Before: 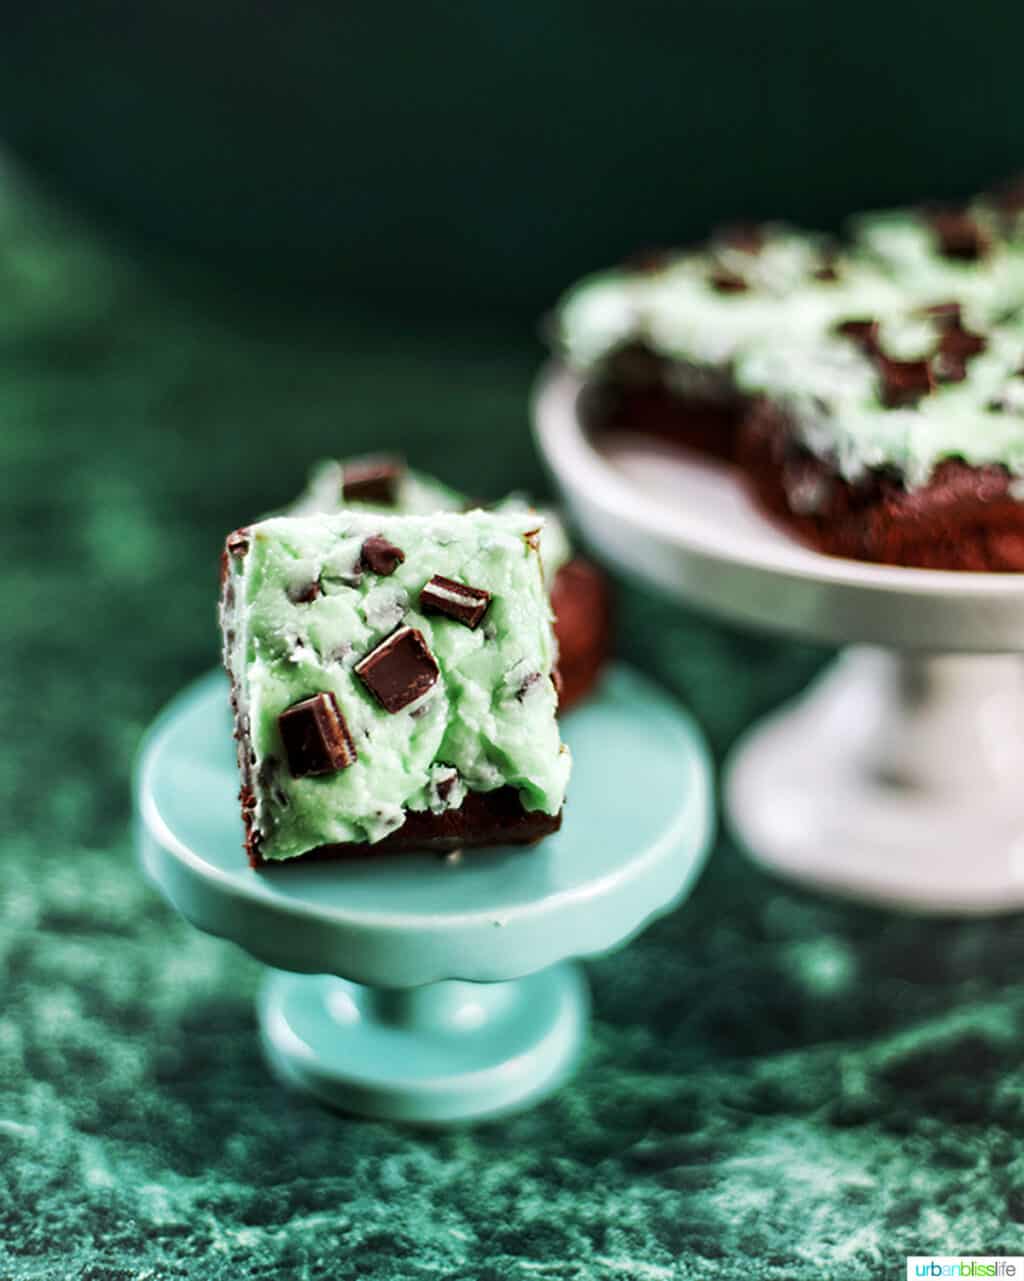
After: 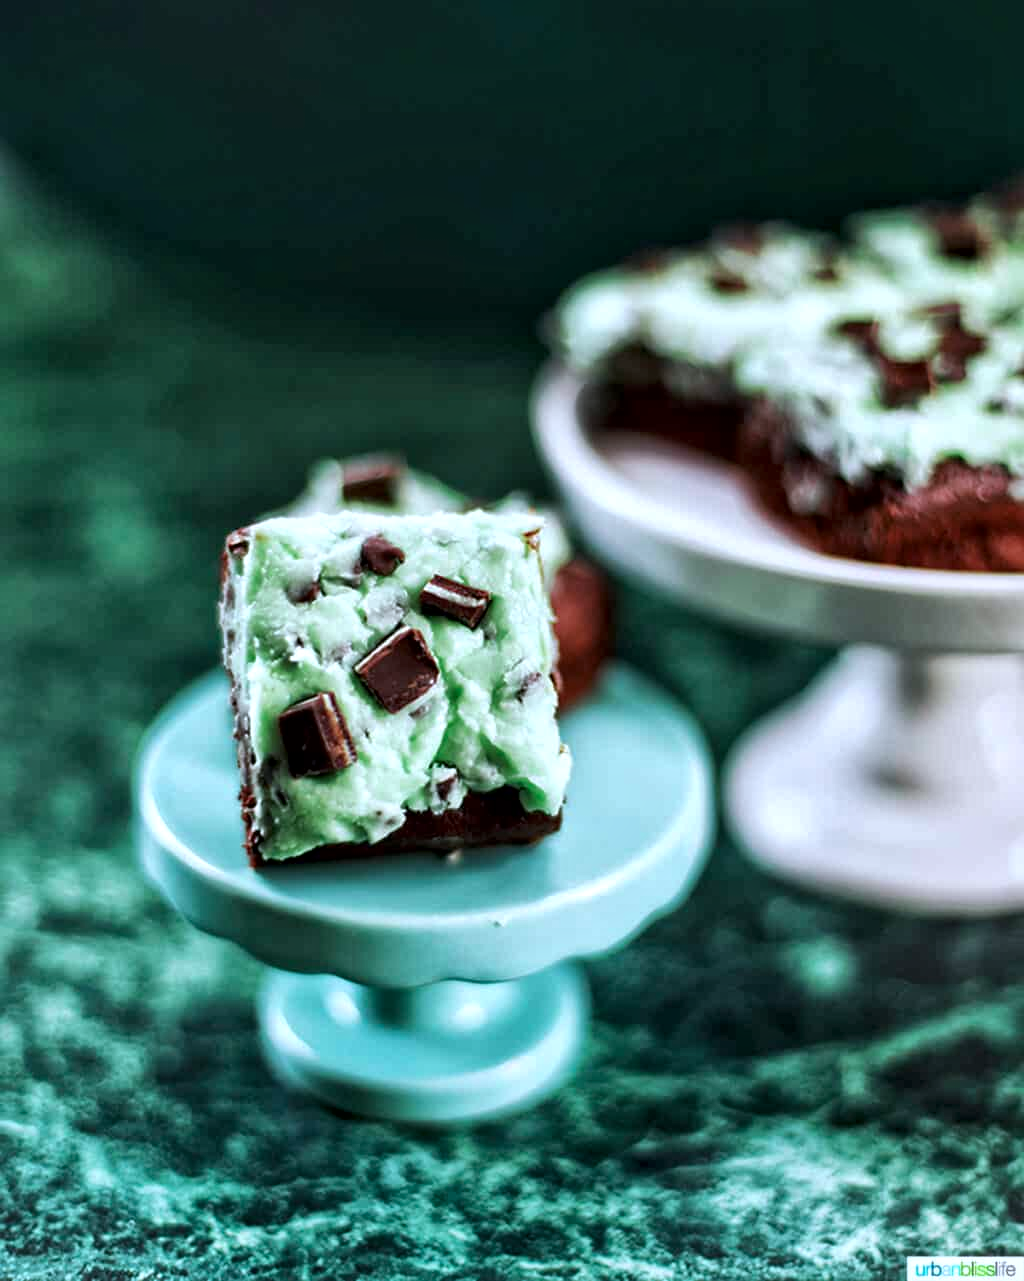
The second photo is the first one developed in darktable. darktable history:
local contrast: mode bilateral grid, contrast 20, coarseness 20, detail 150%, midtone range 0.2
color calibration: x 0.37, y 0.382, temperature 4313.32 K
